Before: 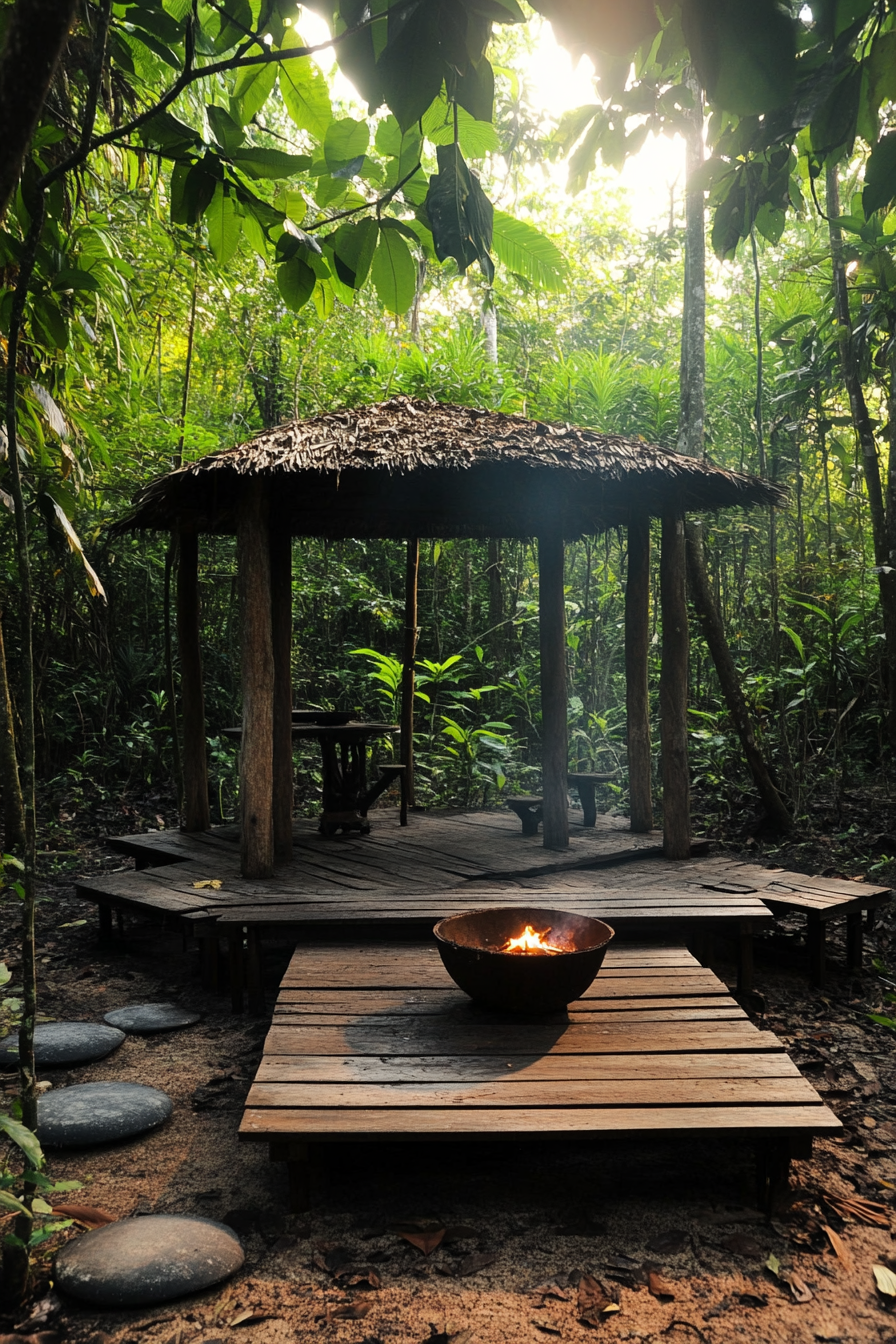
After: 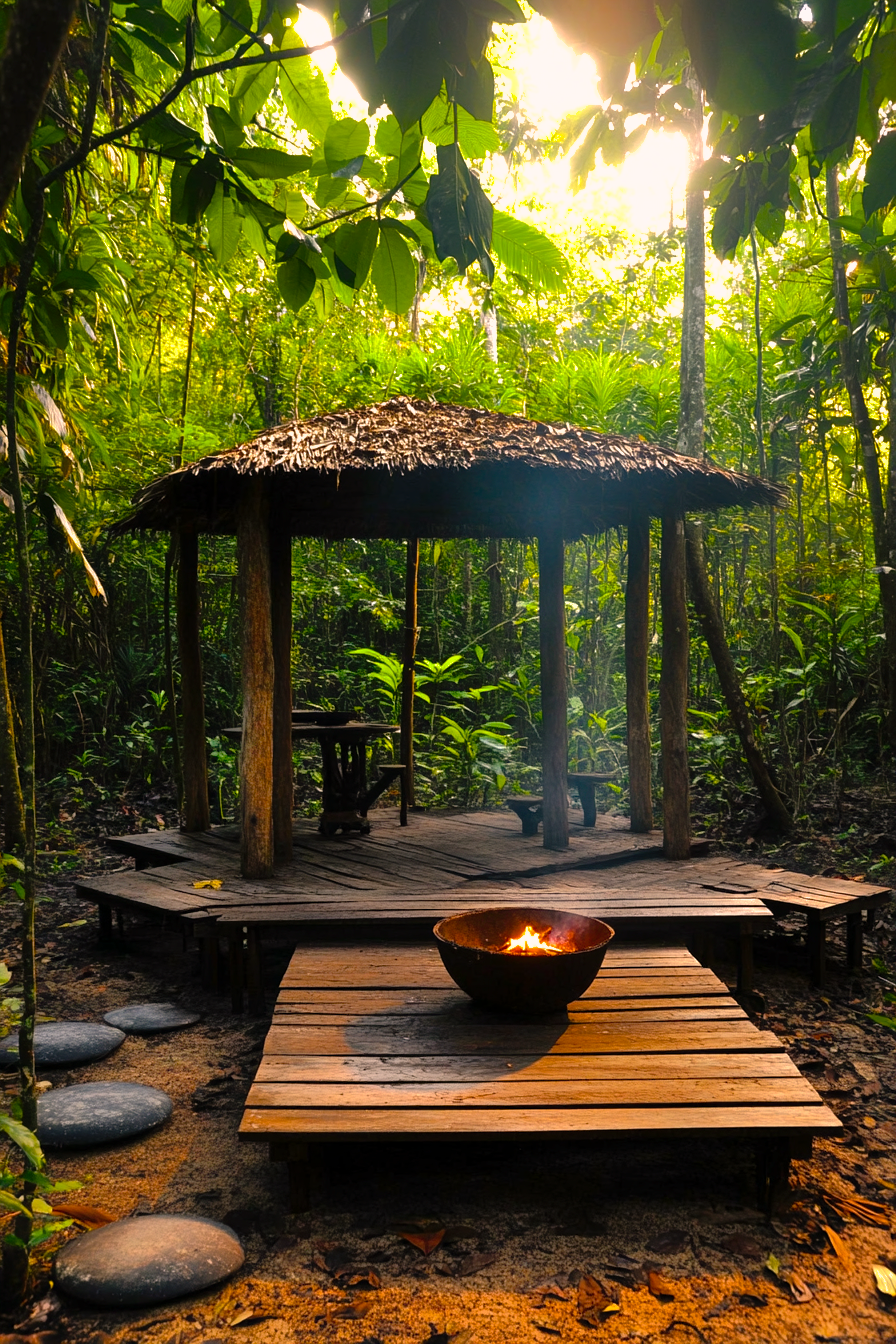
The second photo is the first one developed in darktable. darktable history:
shadows and highlights: on, module defaults
color correction: highlights a* 12.23, highlights b* 5.41
color balance rgb: linear chroma grading › global chroma 9%, perceptual saturation grading › global saturation 36%, perceptual saturation grading › shadows 35%, perceptual brilliance grading › global brilliance 15%, perceptual brilliance grading › shadows -35%, global vibrance 15%
